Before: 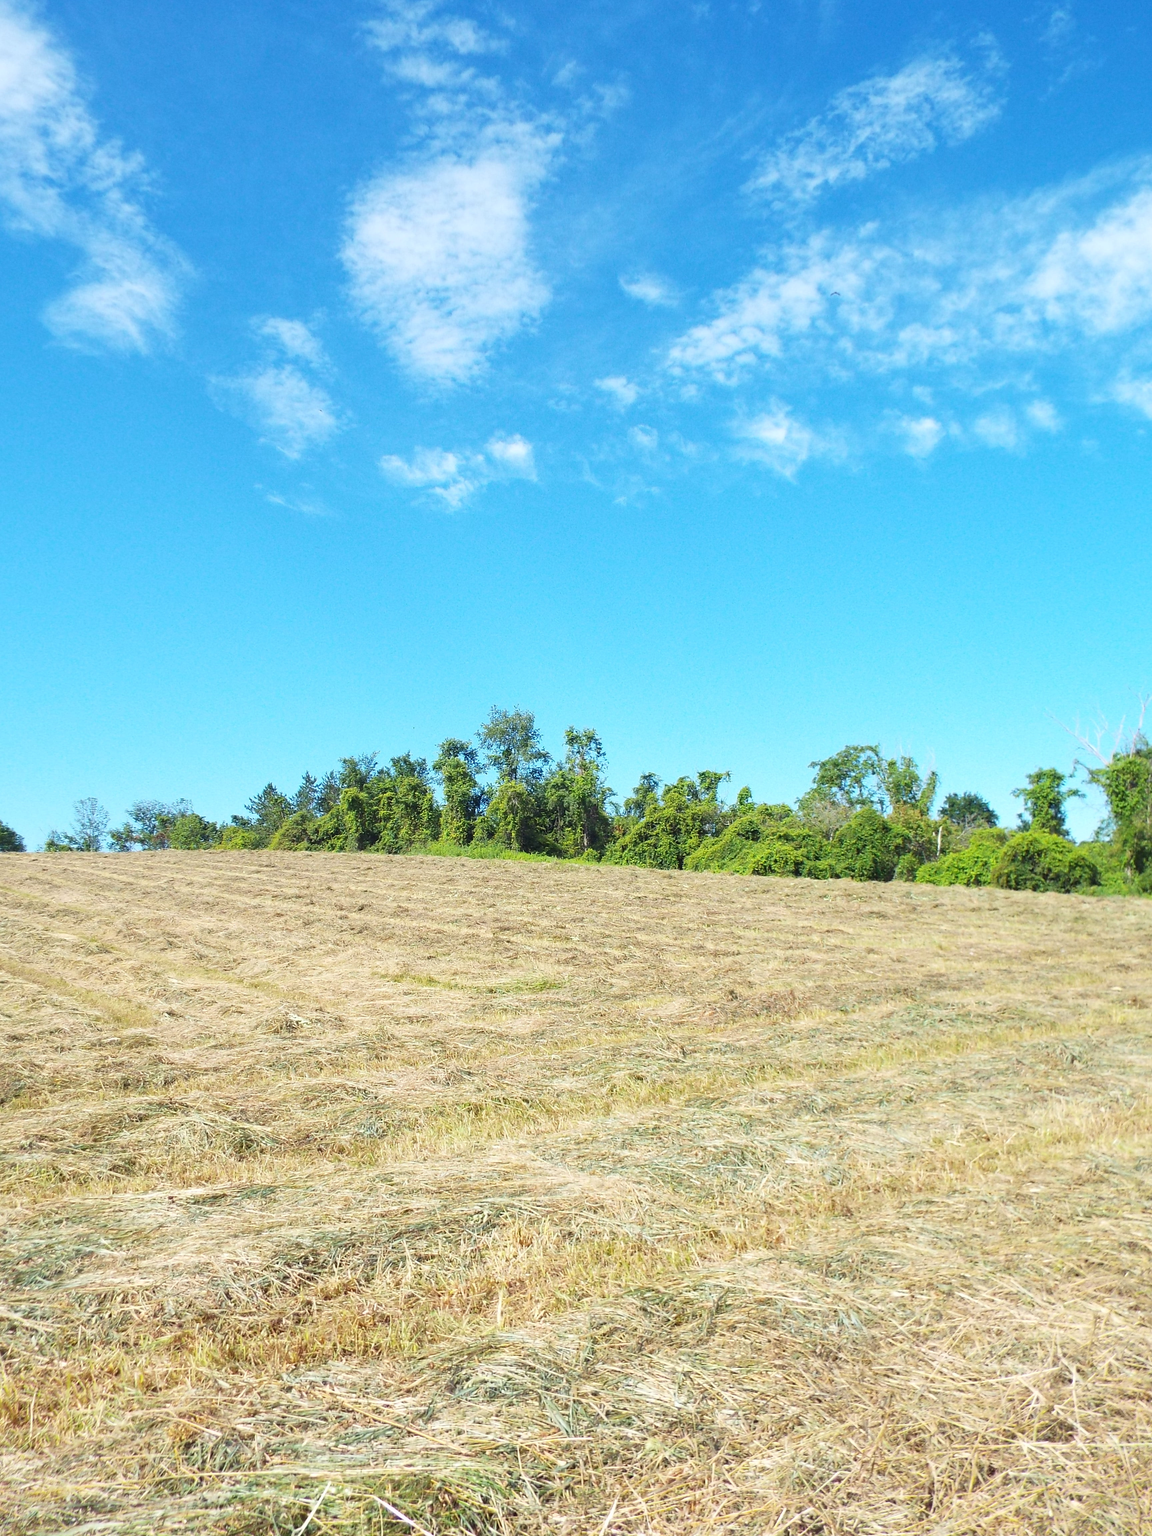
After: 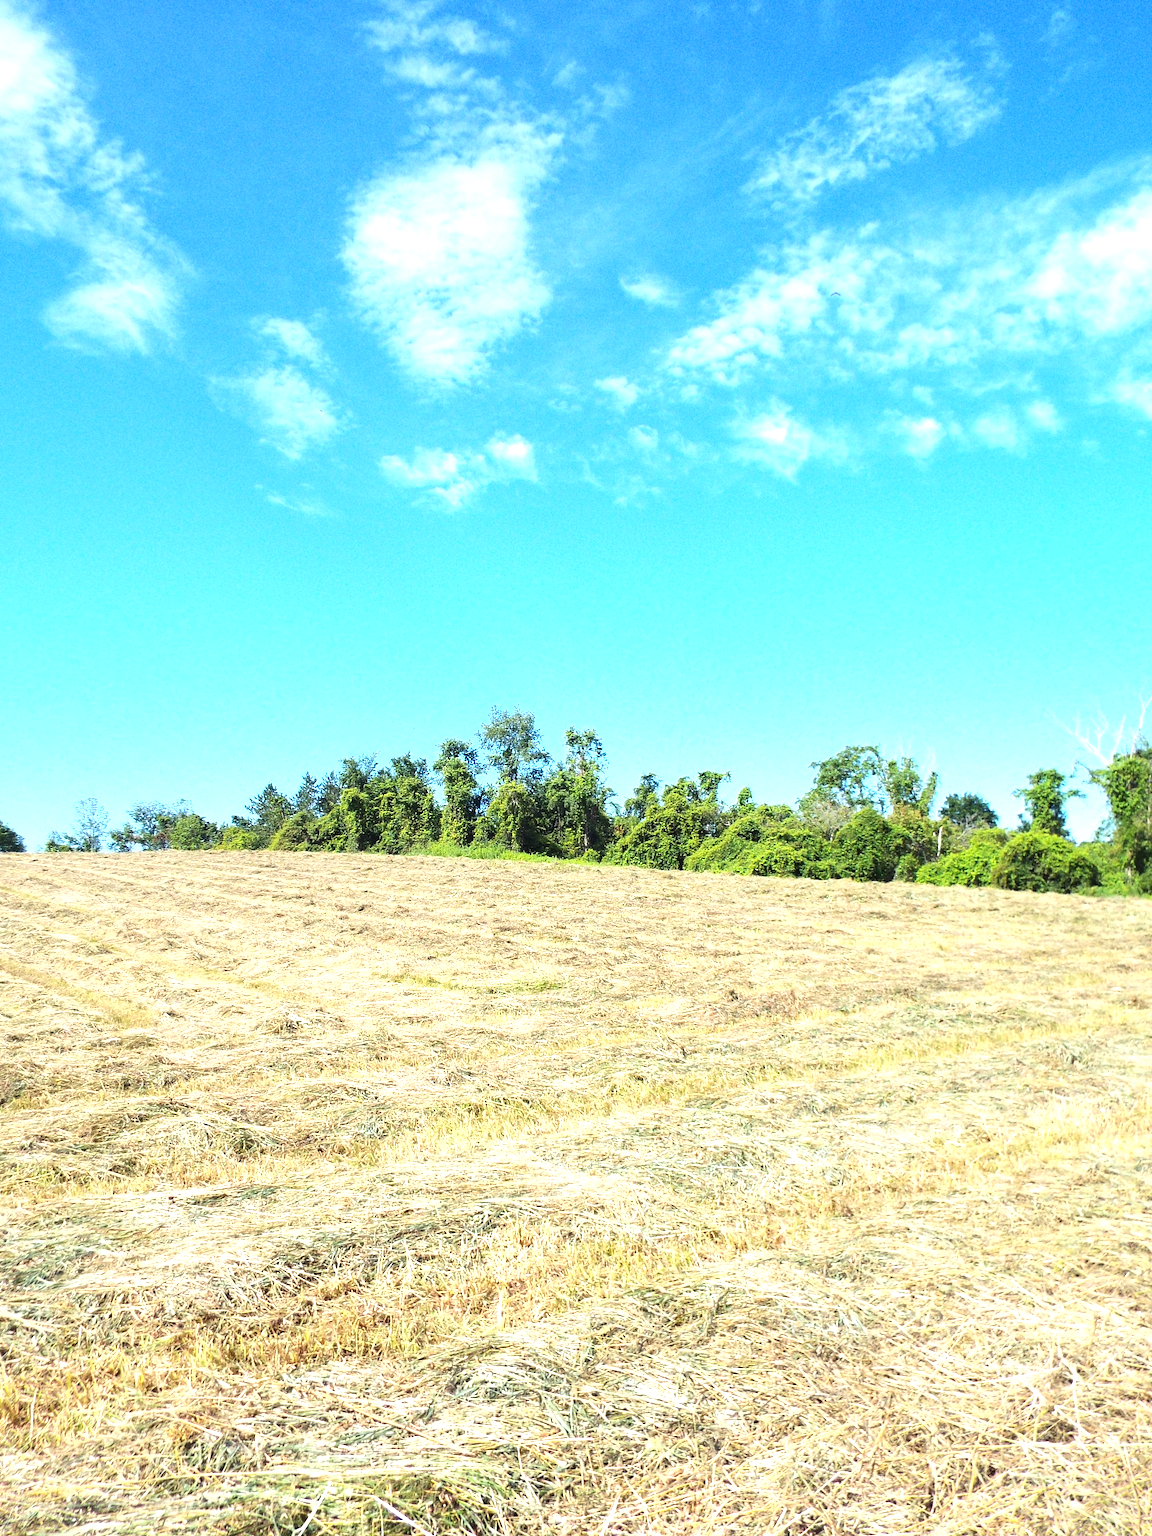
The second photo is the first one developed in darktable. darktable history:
tone equalizer: -8 EV -0.75 EV, -7 EV -0.7 EV, -6 EV -0.6 EV, -5 EV -0.4 EV, -3 EV 0.4 EV, -2 EV 0.6 EV, -1 EV 0.7 EV, +0 EV 0.75 EV, edges refinement/feathering 500, mask exposure compensation -1.57 EV, preserve details no
grain: on, module defaults
